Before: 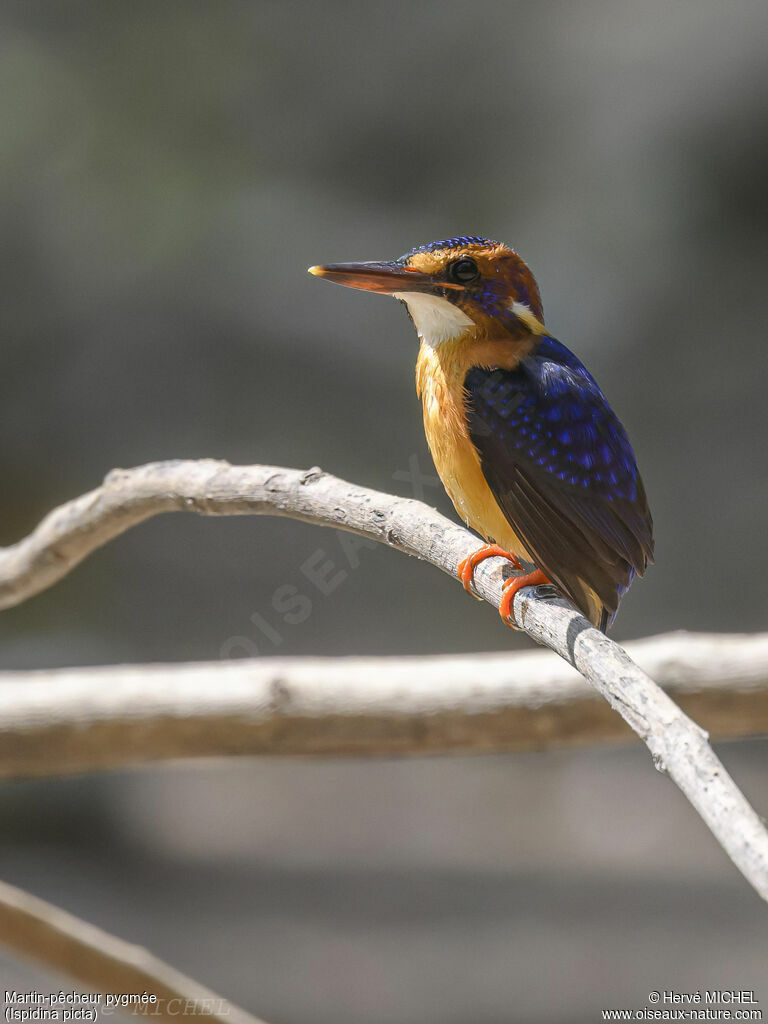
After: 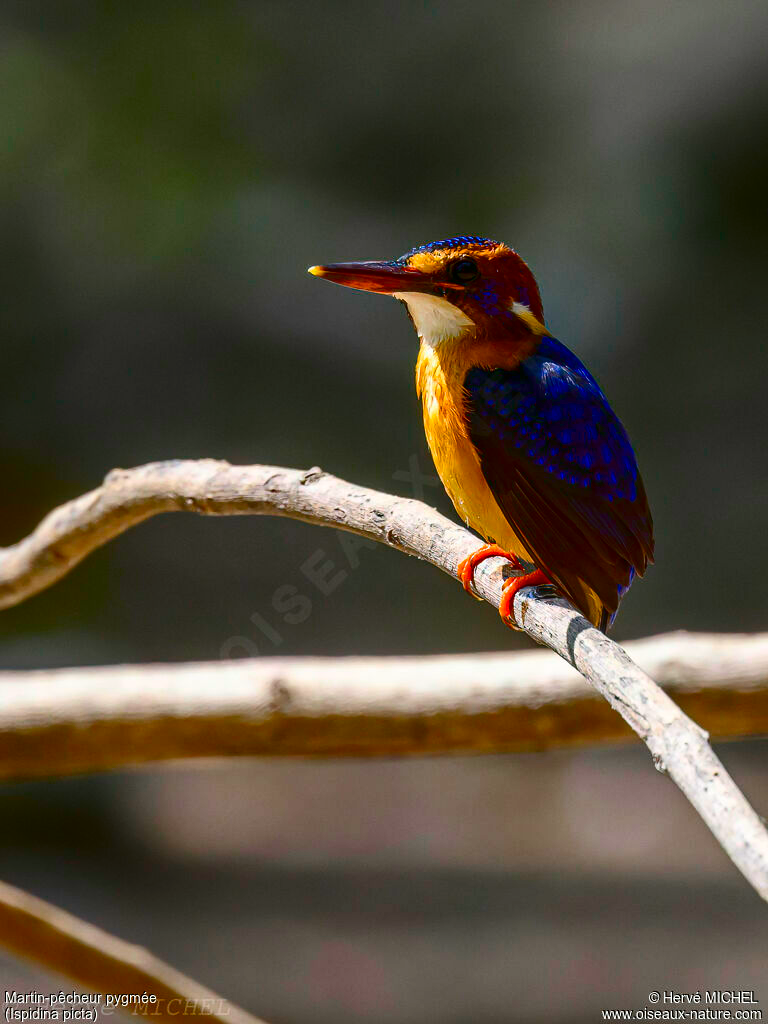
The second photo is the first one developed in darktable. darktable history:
contrast brightness saturation: contrast 0.188, brightness -0.223, saturation 0.116
color balance rgb: power › hue 75.19°, perceptual saturation grading › global saturation 34.659%, perceptual saturation grading › highlights -25.764%, perceptual saturation grading › shadows 49.505%, global vibrance 40.809%
